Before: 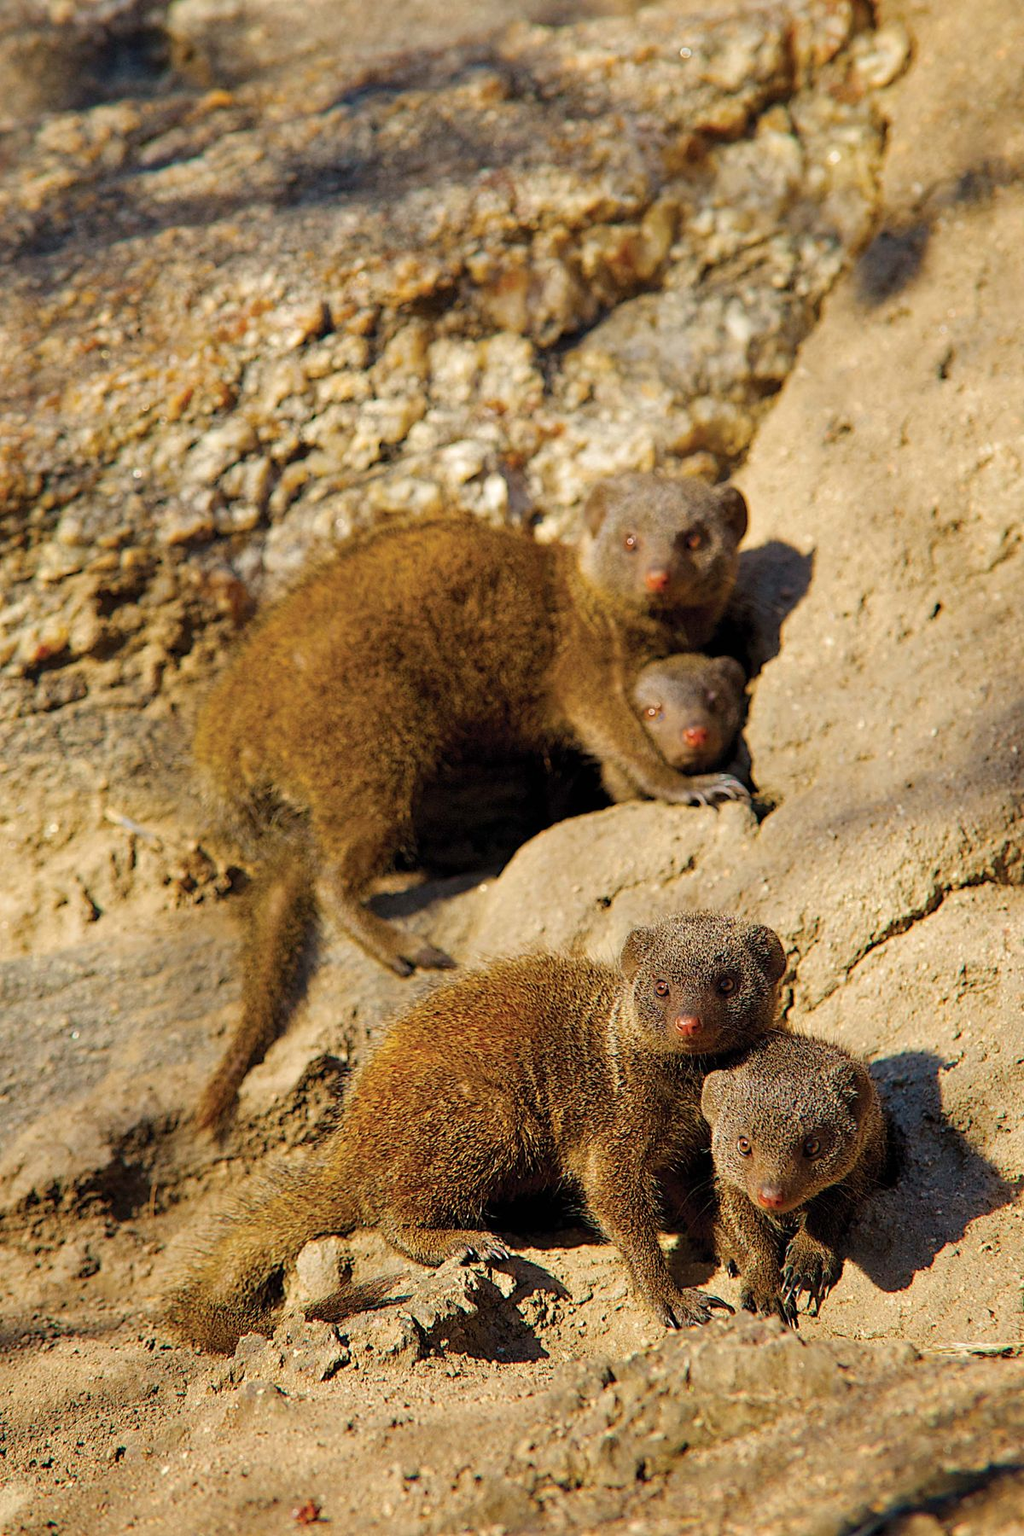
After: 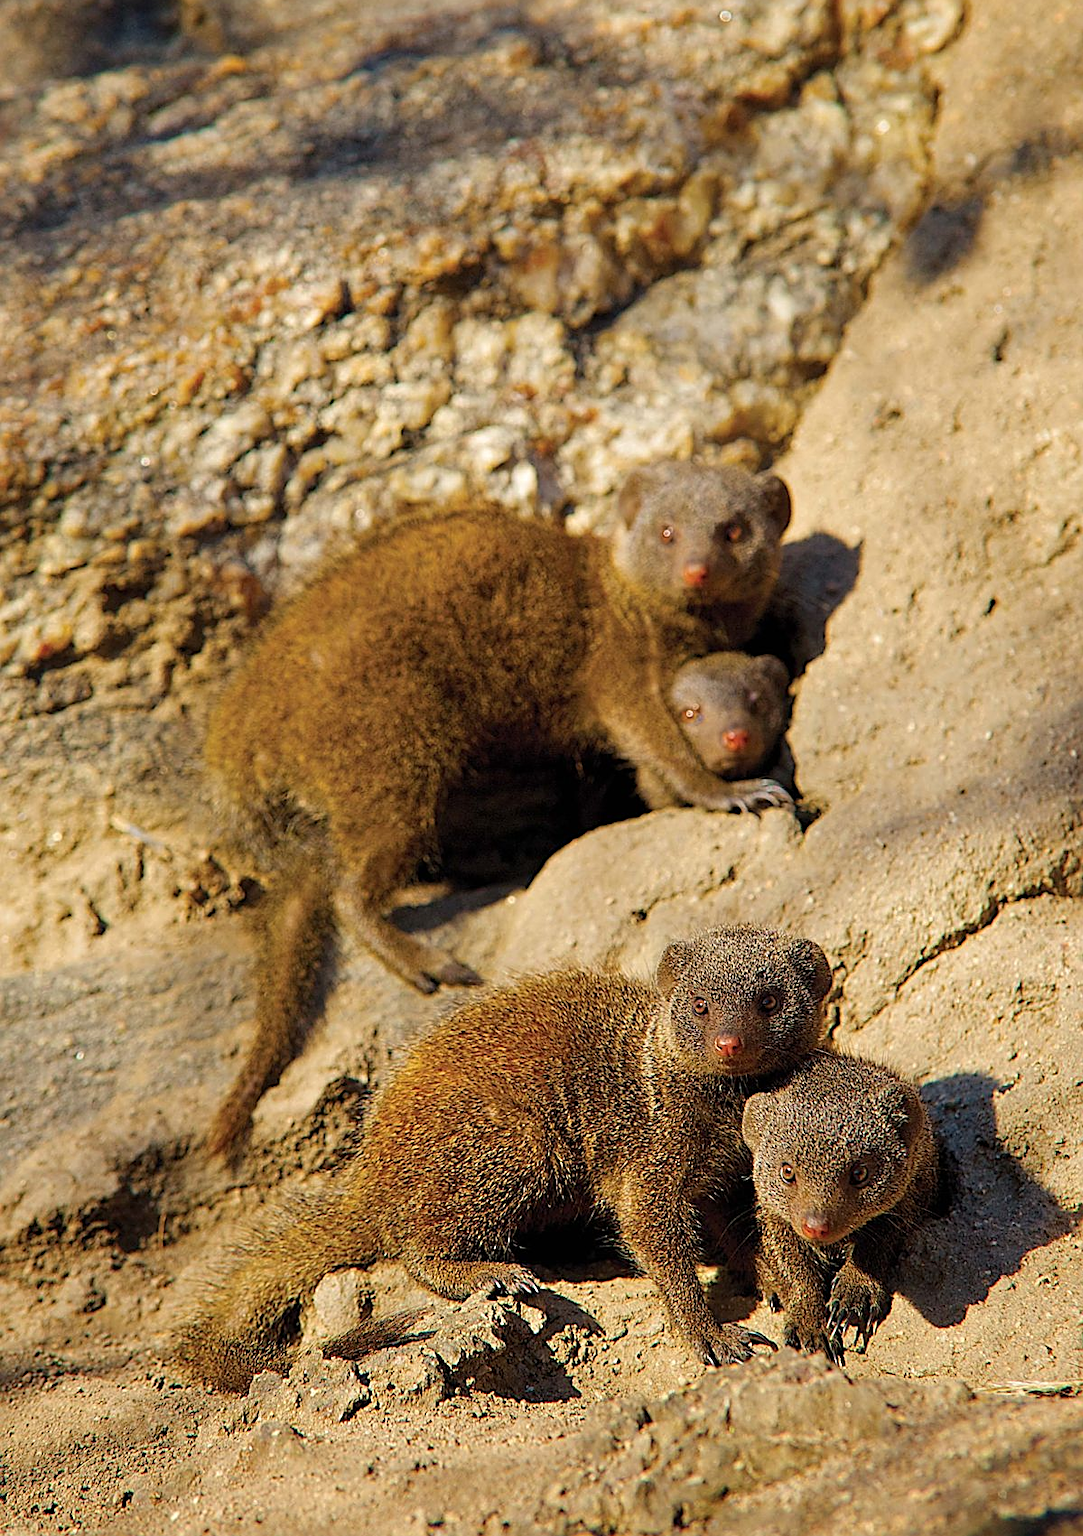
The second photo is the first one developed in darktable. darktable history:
crop and rotate: top 2.479%, bottom 3.018%
sharpen: on, module defaults
